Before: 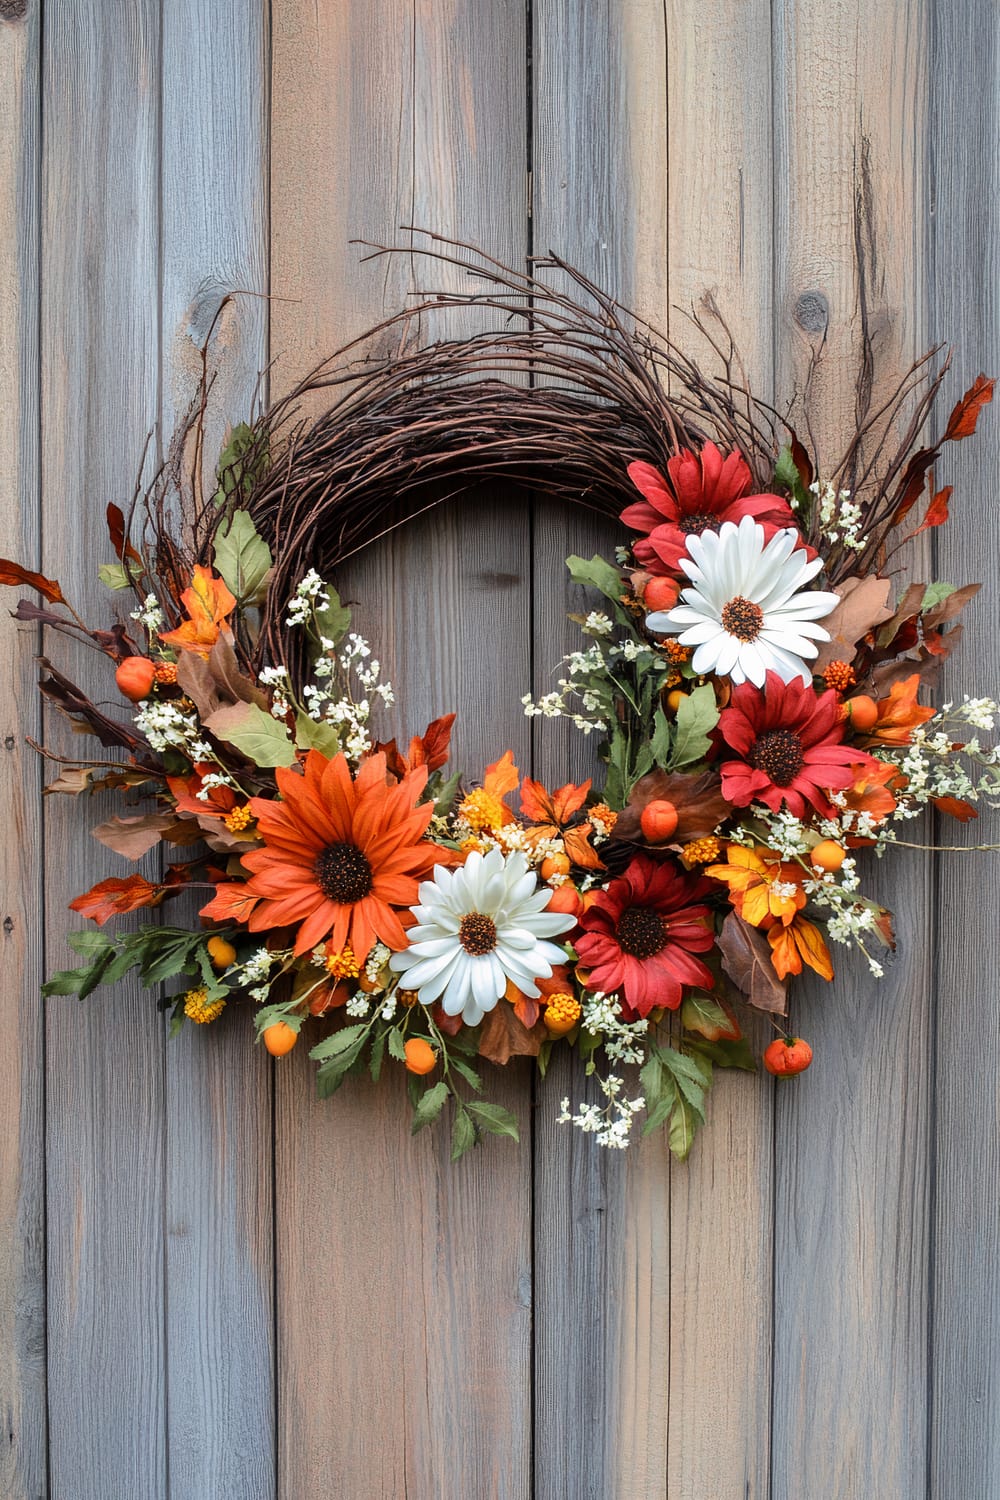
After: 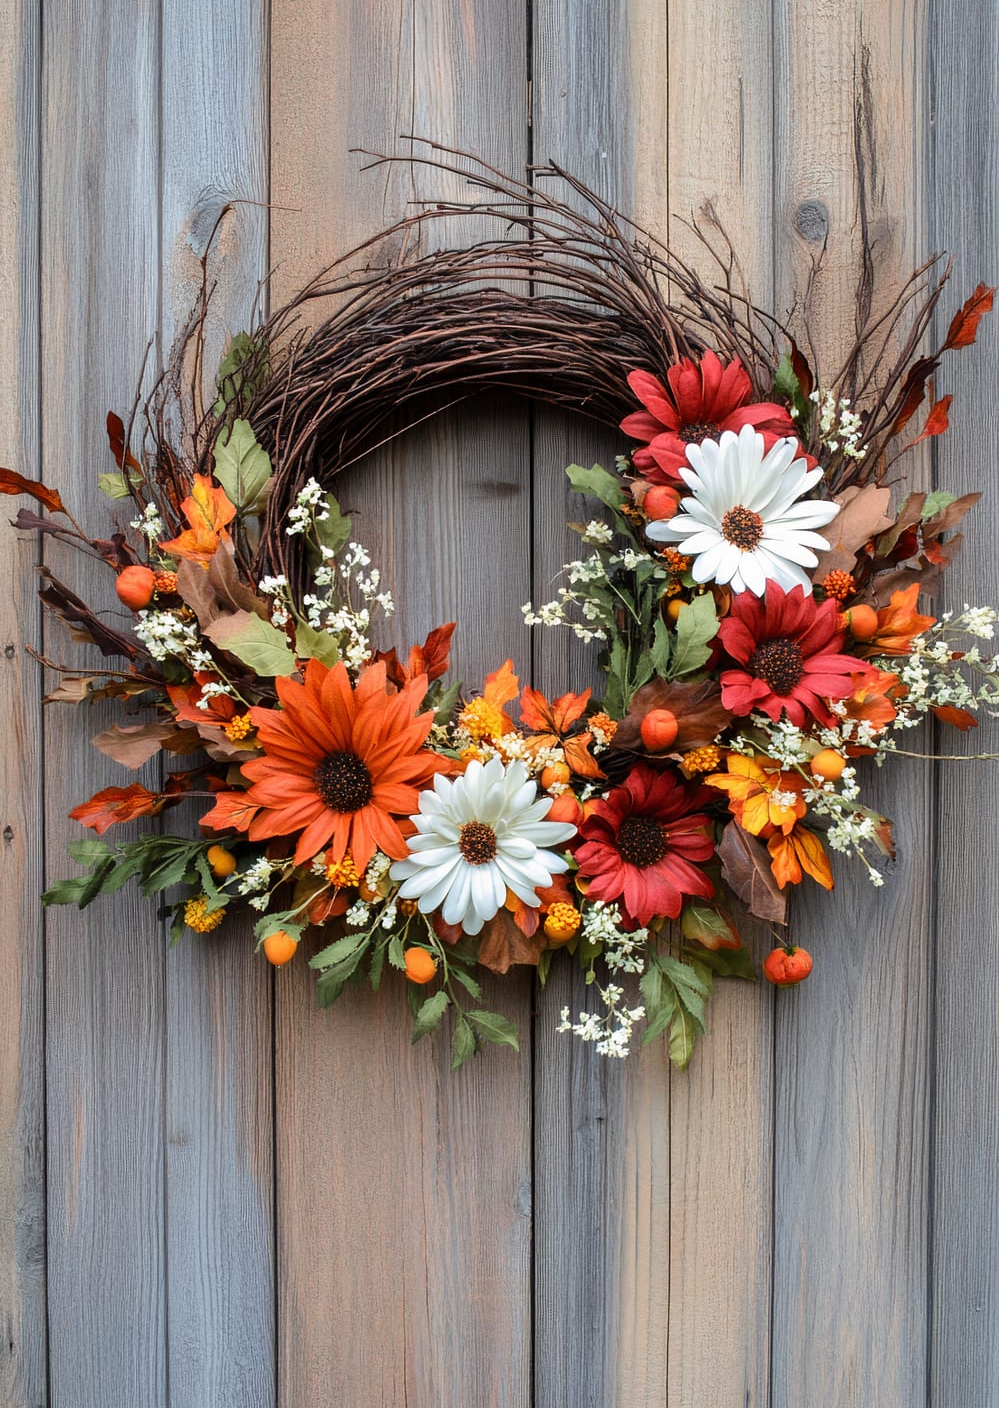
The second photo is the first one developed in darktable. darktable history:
crop and rotate: top 6.123%
exposure: compensate exposure bias true, compensate highlight preservation false
